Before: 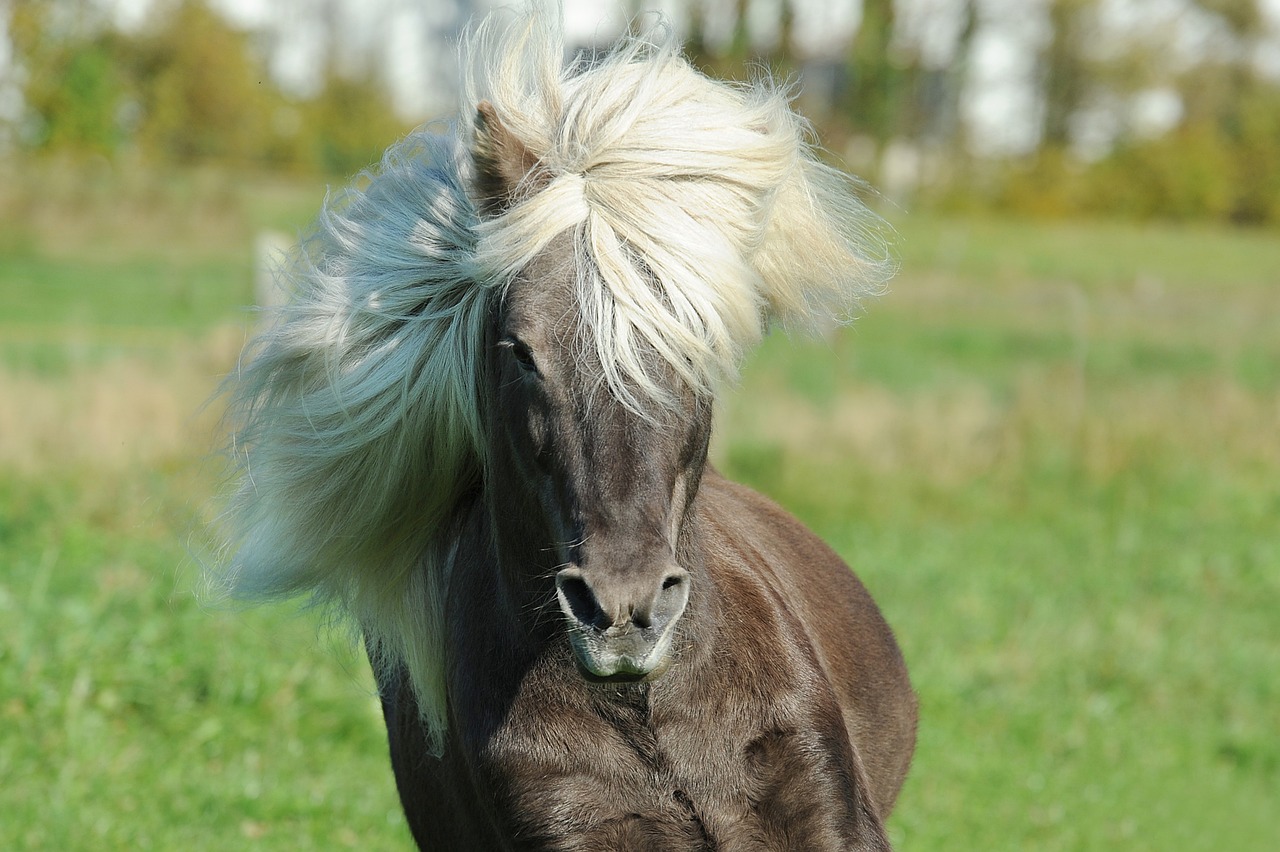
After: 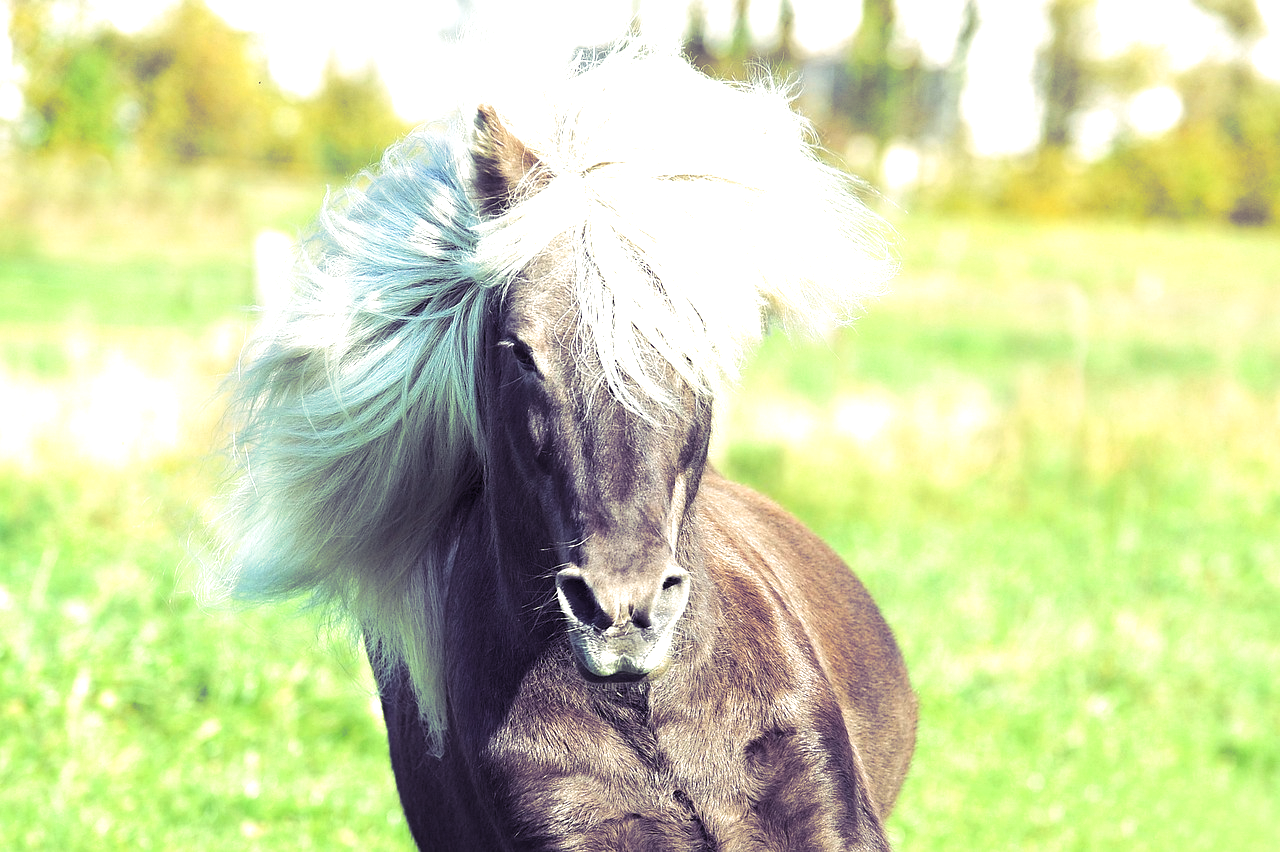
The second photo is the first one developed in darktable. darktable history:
exposure: black level correction 0, exposure 1.45 EV, compensate exposure bias true, compensate highlight preservation false
split-toning: shadows › hue 255.6°, shadows › saturation 0.66, highlights › hue 43.2°, highlights › saturation 0.68, balance -50.1
